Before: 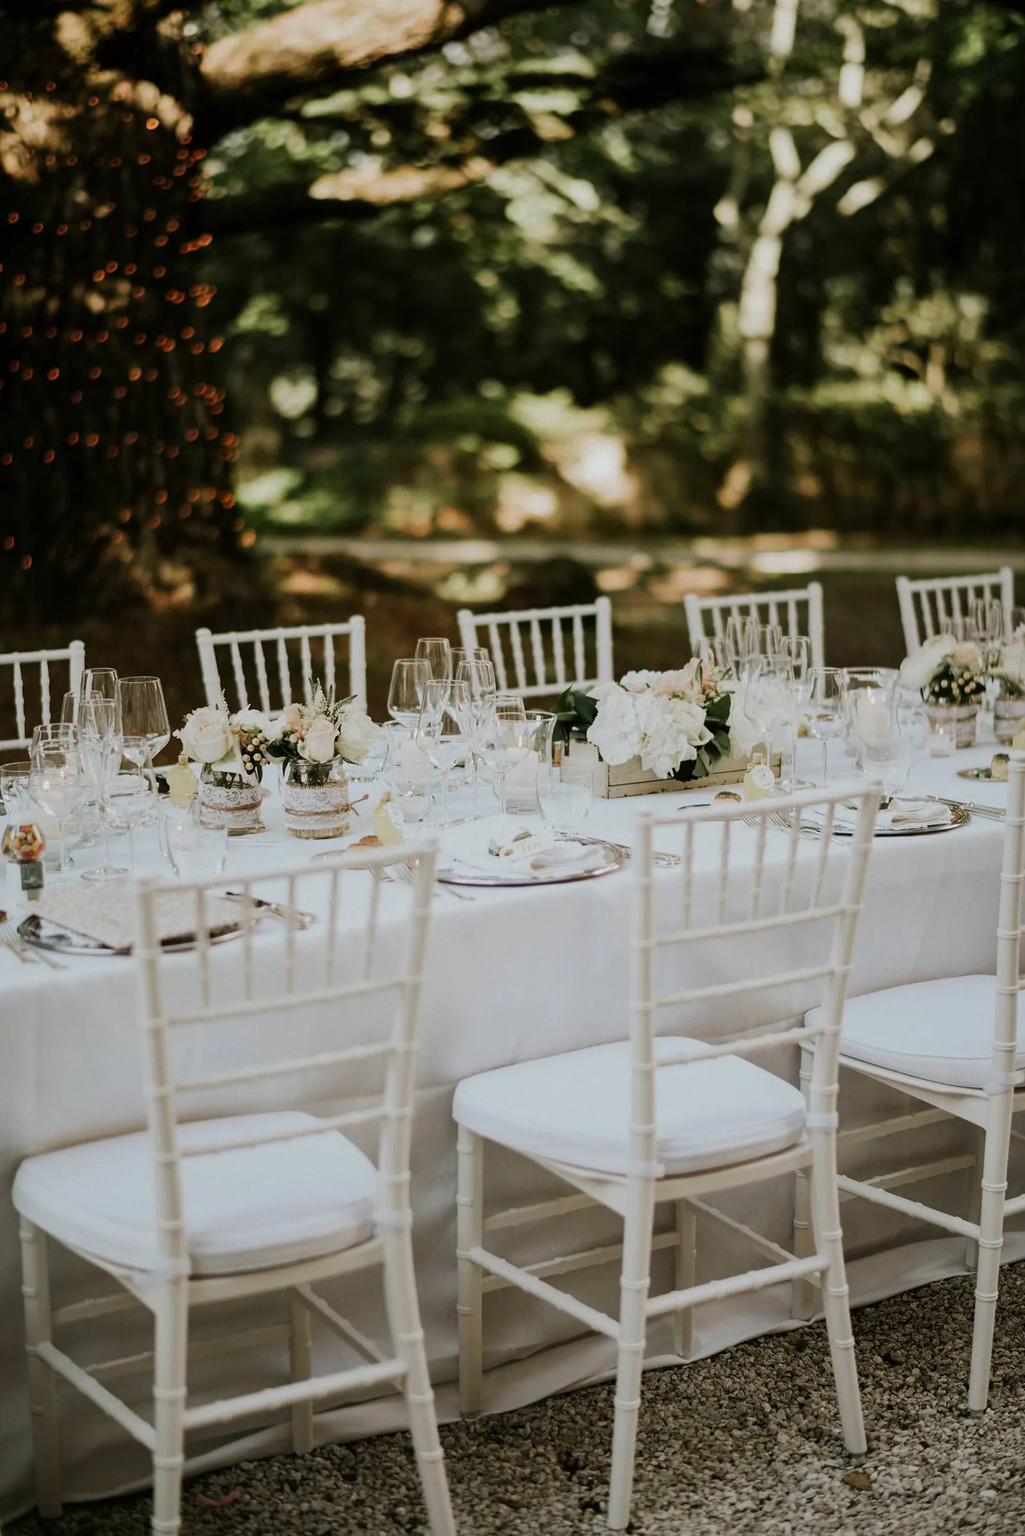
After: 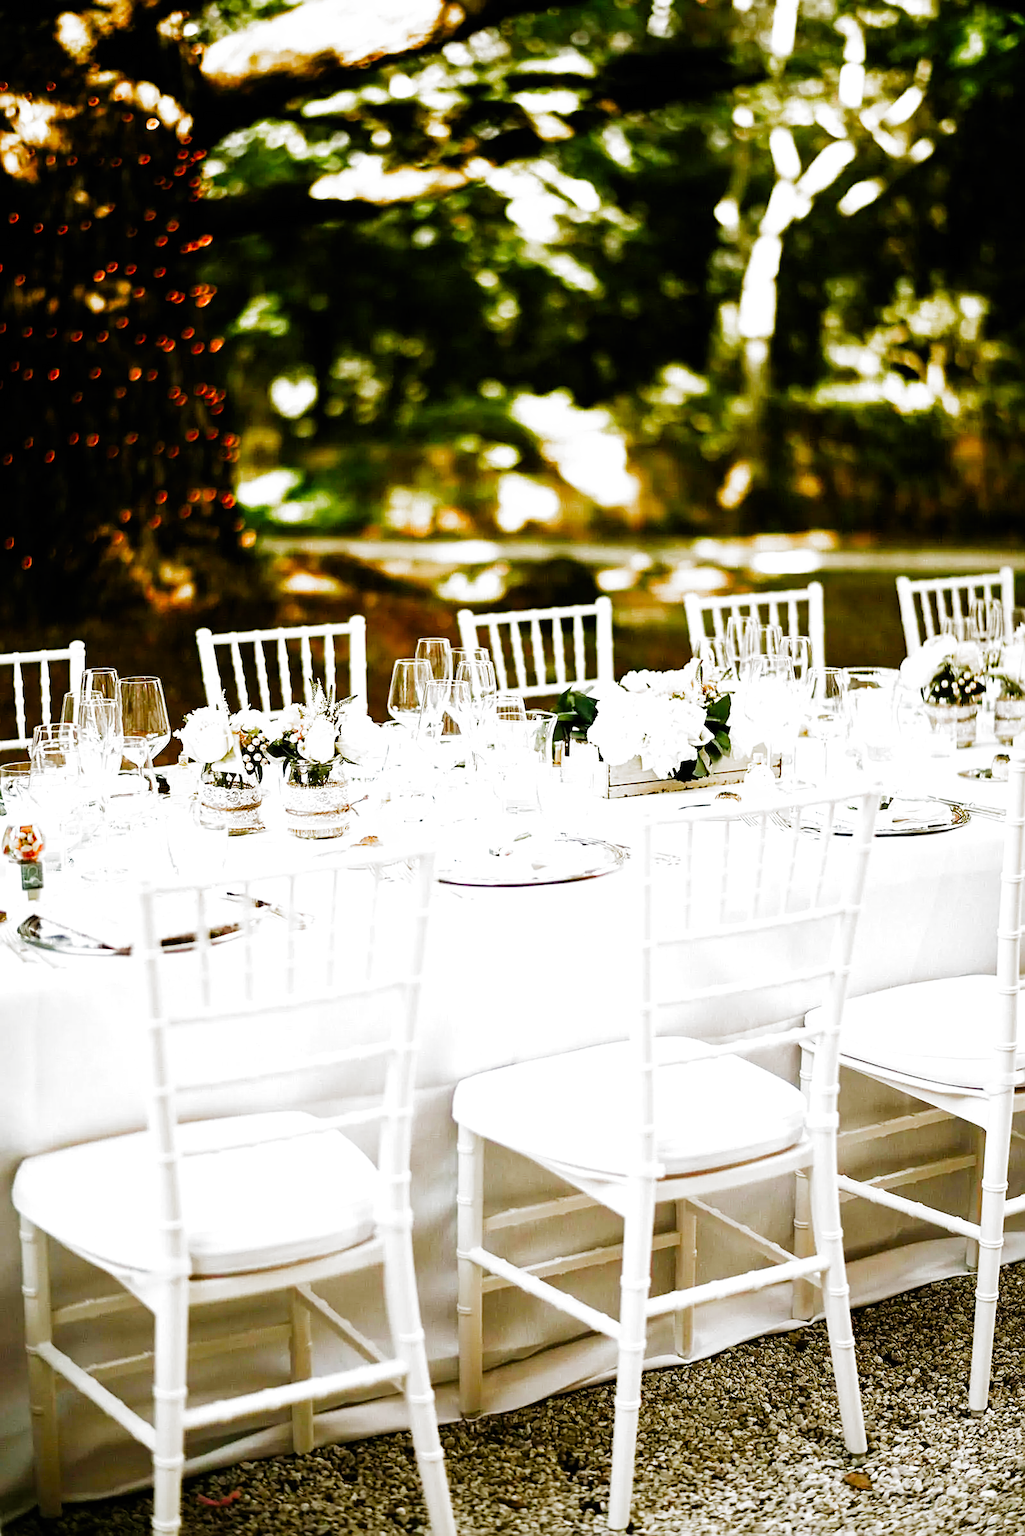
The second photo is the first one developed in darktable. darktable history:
filmic rgb: black relative exposure -6.43 EV, white relative exposure 2.43 EV, threshold 3 EV, hardness 5.27, latitude 0.1%, contrast 1.425, highlights saturation mix 2%, preserve chrominance no, color science v5 (2021), contrast in shadows safe, contrast in highlights safe, enable highlight reconstruction true
sharpen: on, module defaults
color balance rgb: perceptual saturation grading › global saturation 35%, perceptual saturation grading › highlights -30%, perceptual saturation grading › shadows 35%, perceptual brilliance grading › global brilliance 3%, perceptual brilliance grading › highlights -3%, perceptual brilliance grading › shadows 3%
exposure: exposure 1.25 EV, compensate exposure bias true, compensate highlight preservation false
